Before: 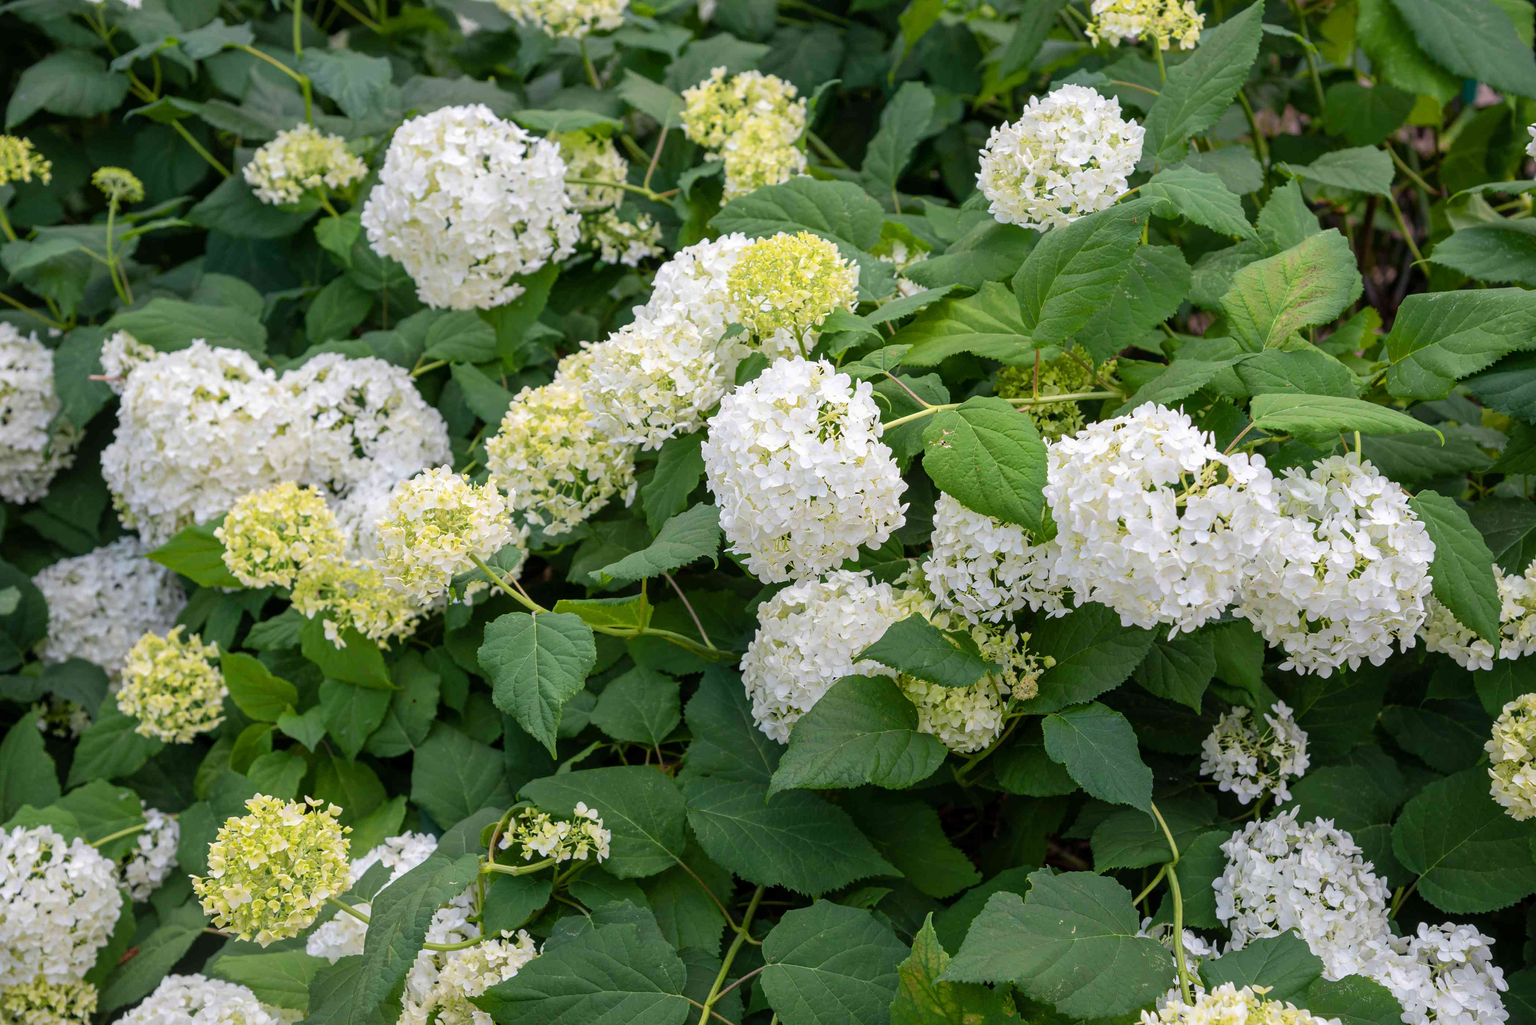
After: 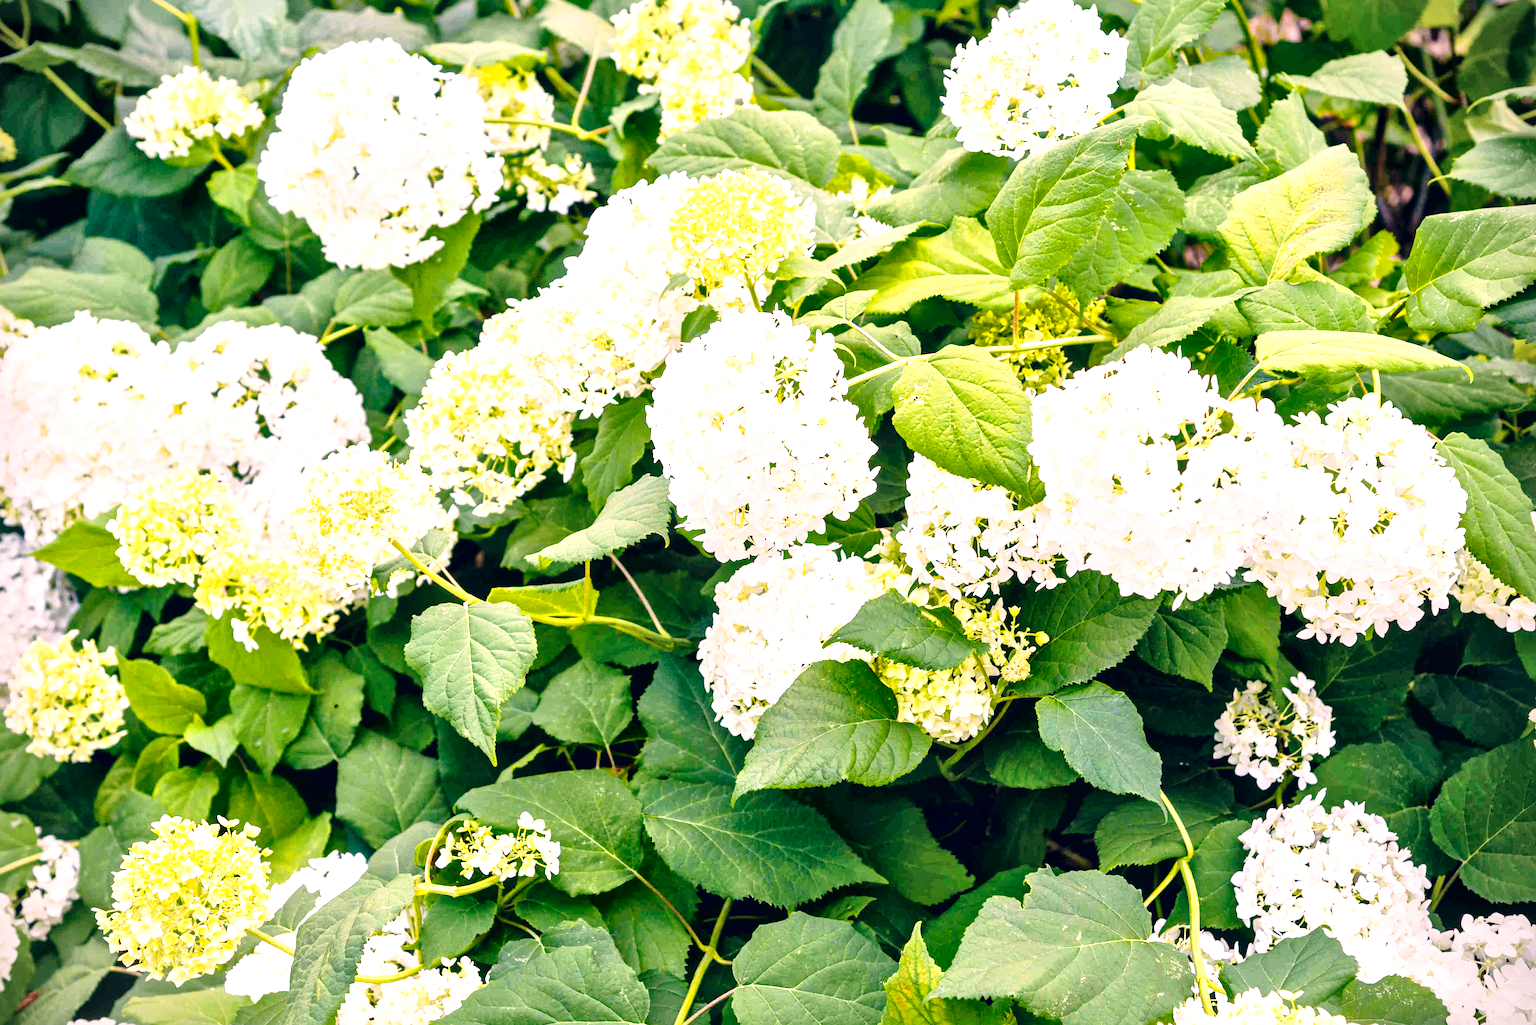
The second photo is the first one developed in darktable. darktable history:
vignetting: fall-off start 91.19%
crop and rotate: angle 1.96°, left 5.673%, top 5.673%
exposure: black level correction 0, exposure 1.1 EV, compensate exposure bias true, compensate highlight preservation false
base curve: curves: ch0 [(0, 0) (0.028, 0.03) (0.121, 0.232) (0.46, 0.748) (0.859, 0.968) (1, 1)], preserve colors none
local contrast: mode bilateral grid, contrast 70, coarseness 75, detail 180%, midtone range 0.2
color balance rgb: perceptual saturation grading › global saturation 20%, global vibrance 20%
color correction: highlights a* 14.46, highlights b* 5.85, shadows a* -5.53, shadows b* -15.24, saturation 0.85
